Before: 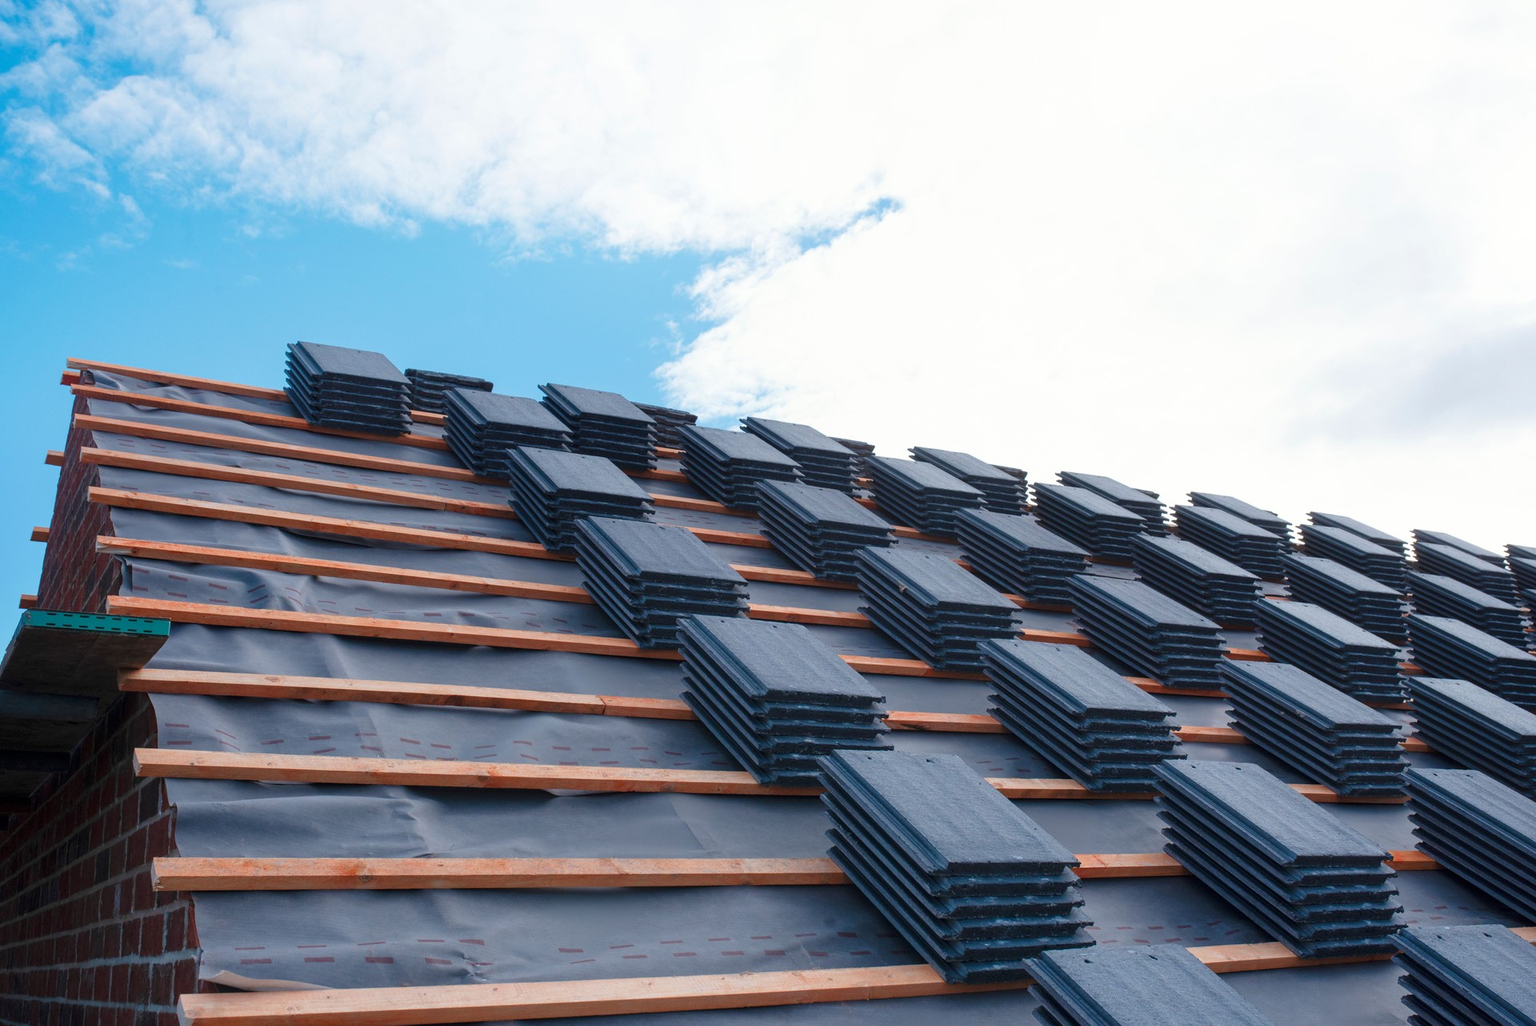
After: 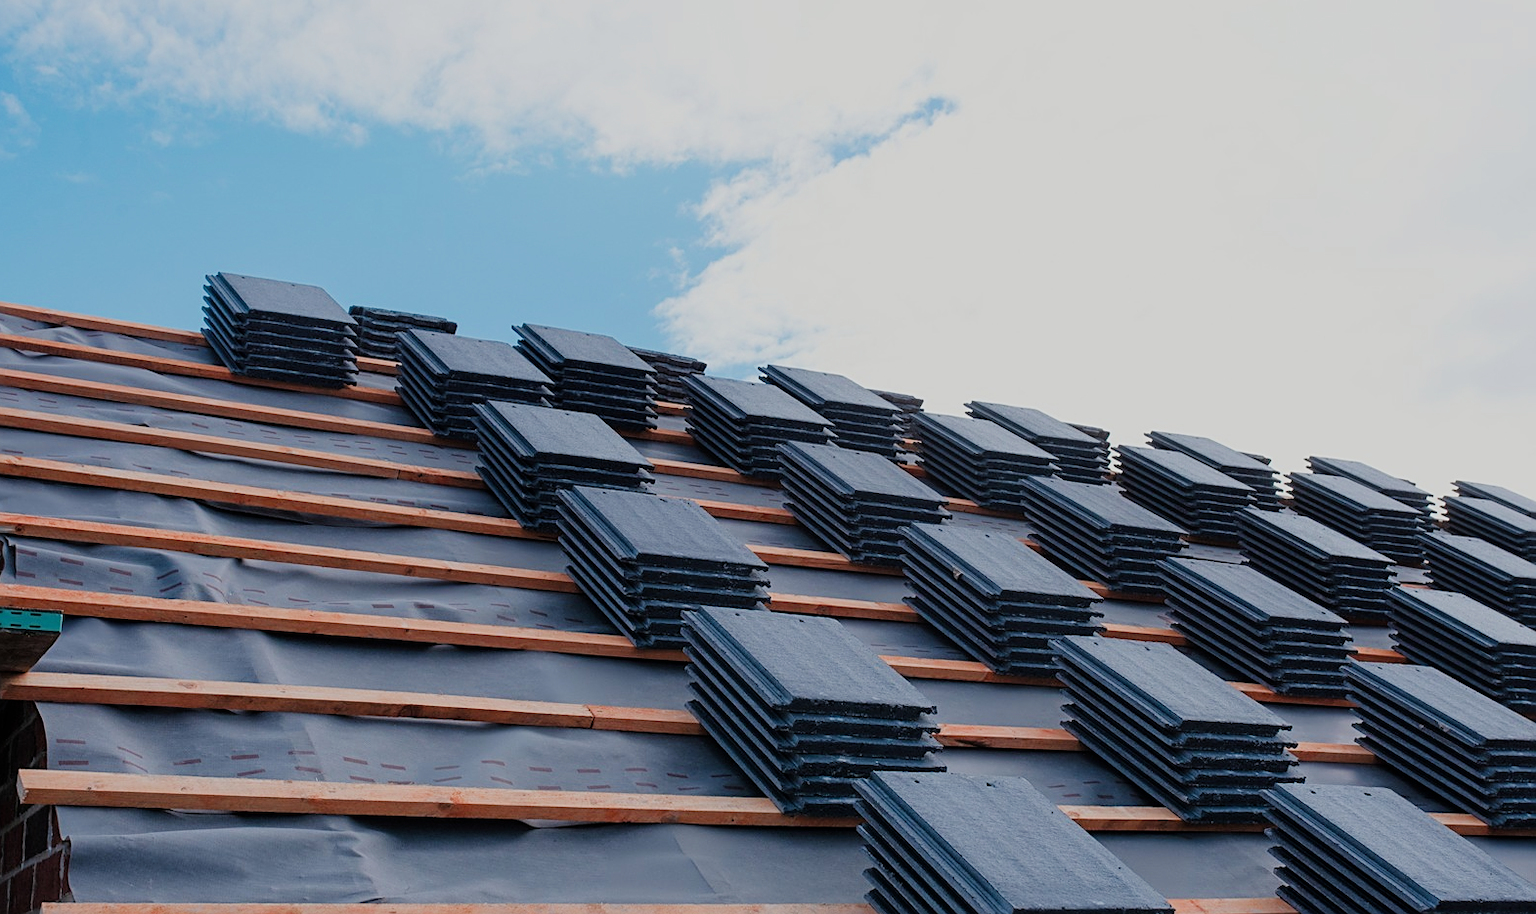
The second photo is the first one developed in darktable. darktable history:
crop: left 7.793%, top 11.551%, right 10.38%, bottom 15.473%
sharpen: on, module defaults
filmic rgb: black relative exposure -8.57 EV, white relative exposure 5.56 EV, hardness 3.36, contrast 1.017
